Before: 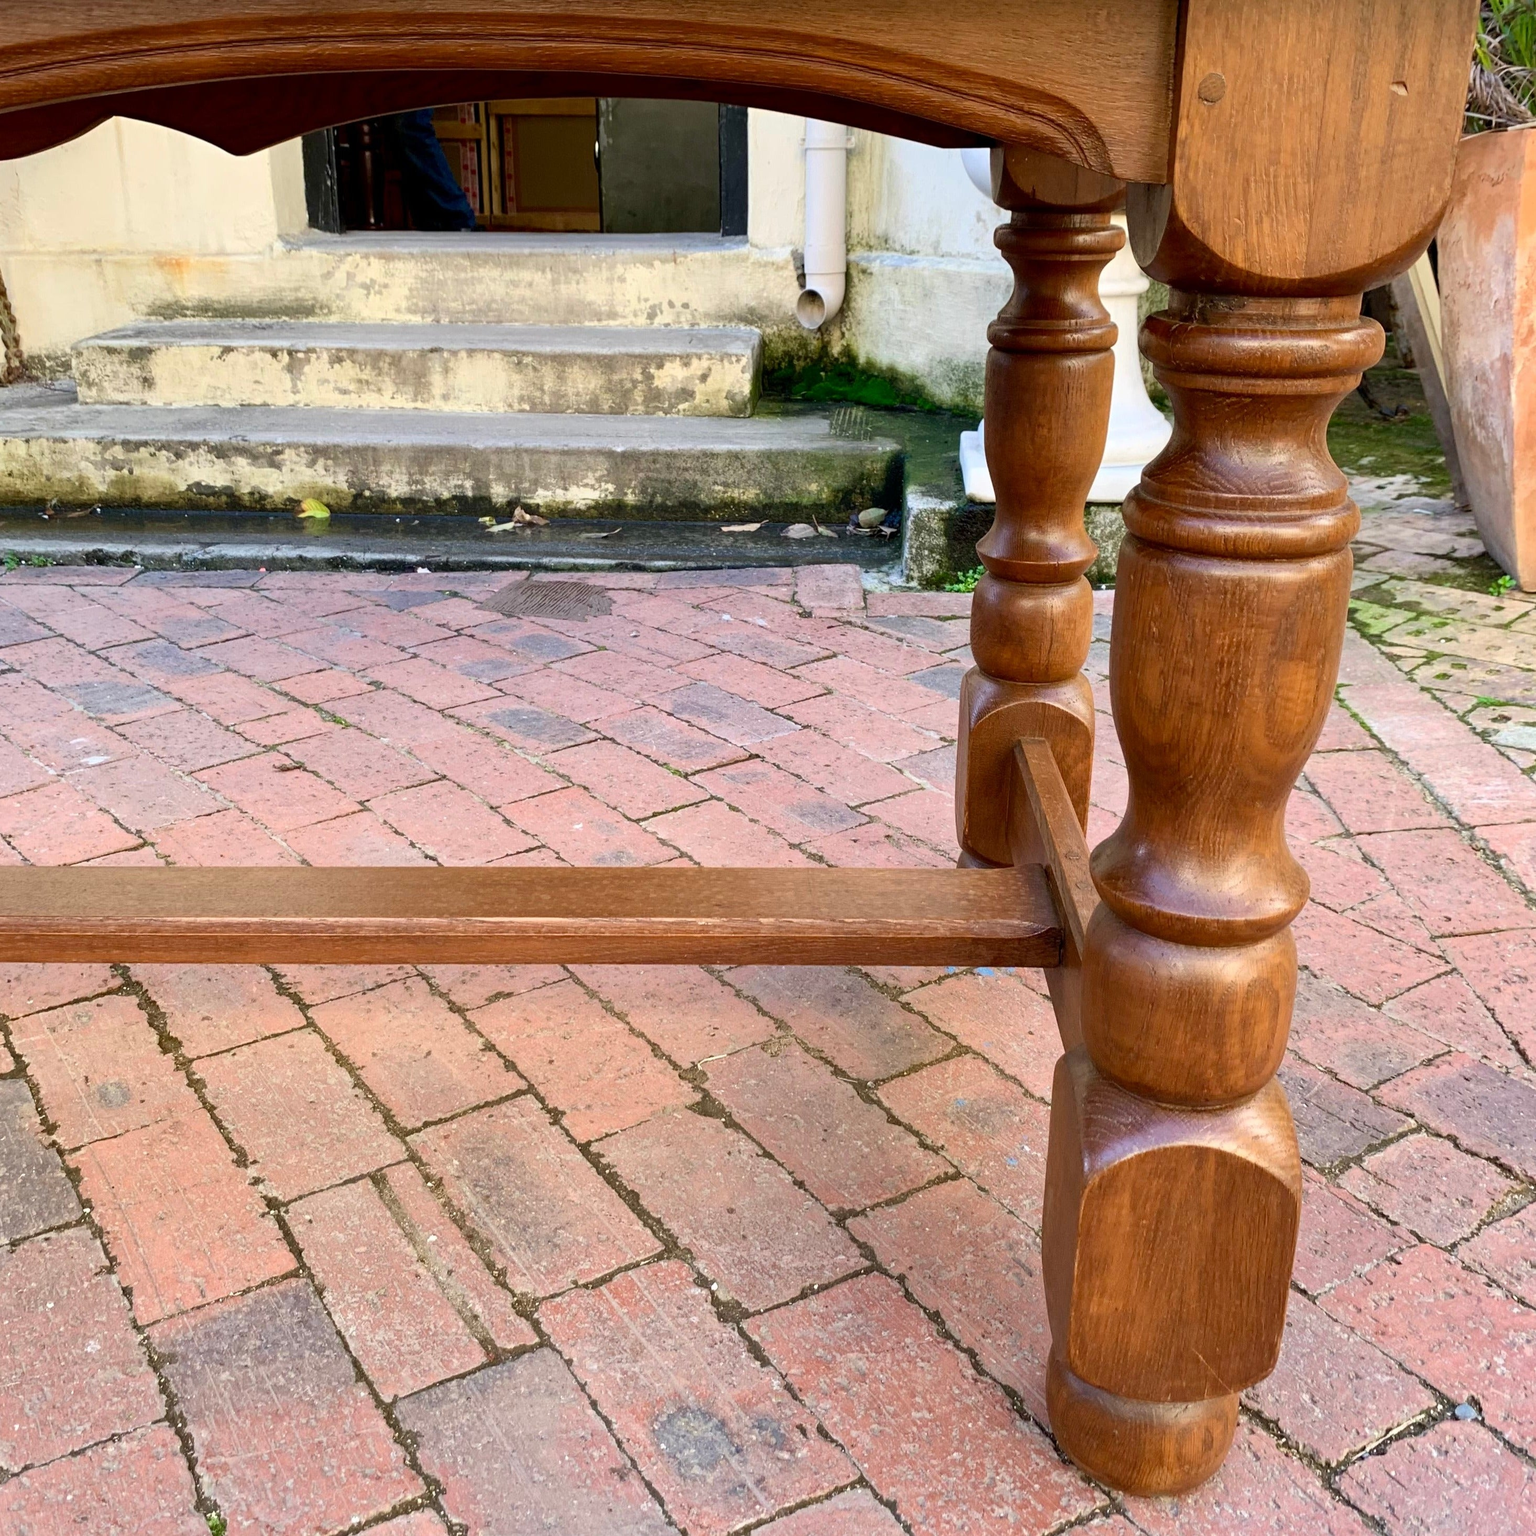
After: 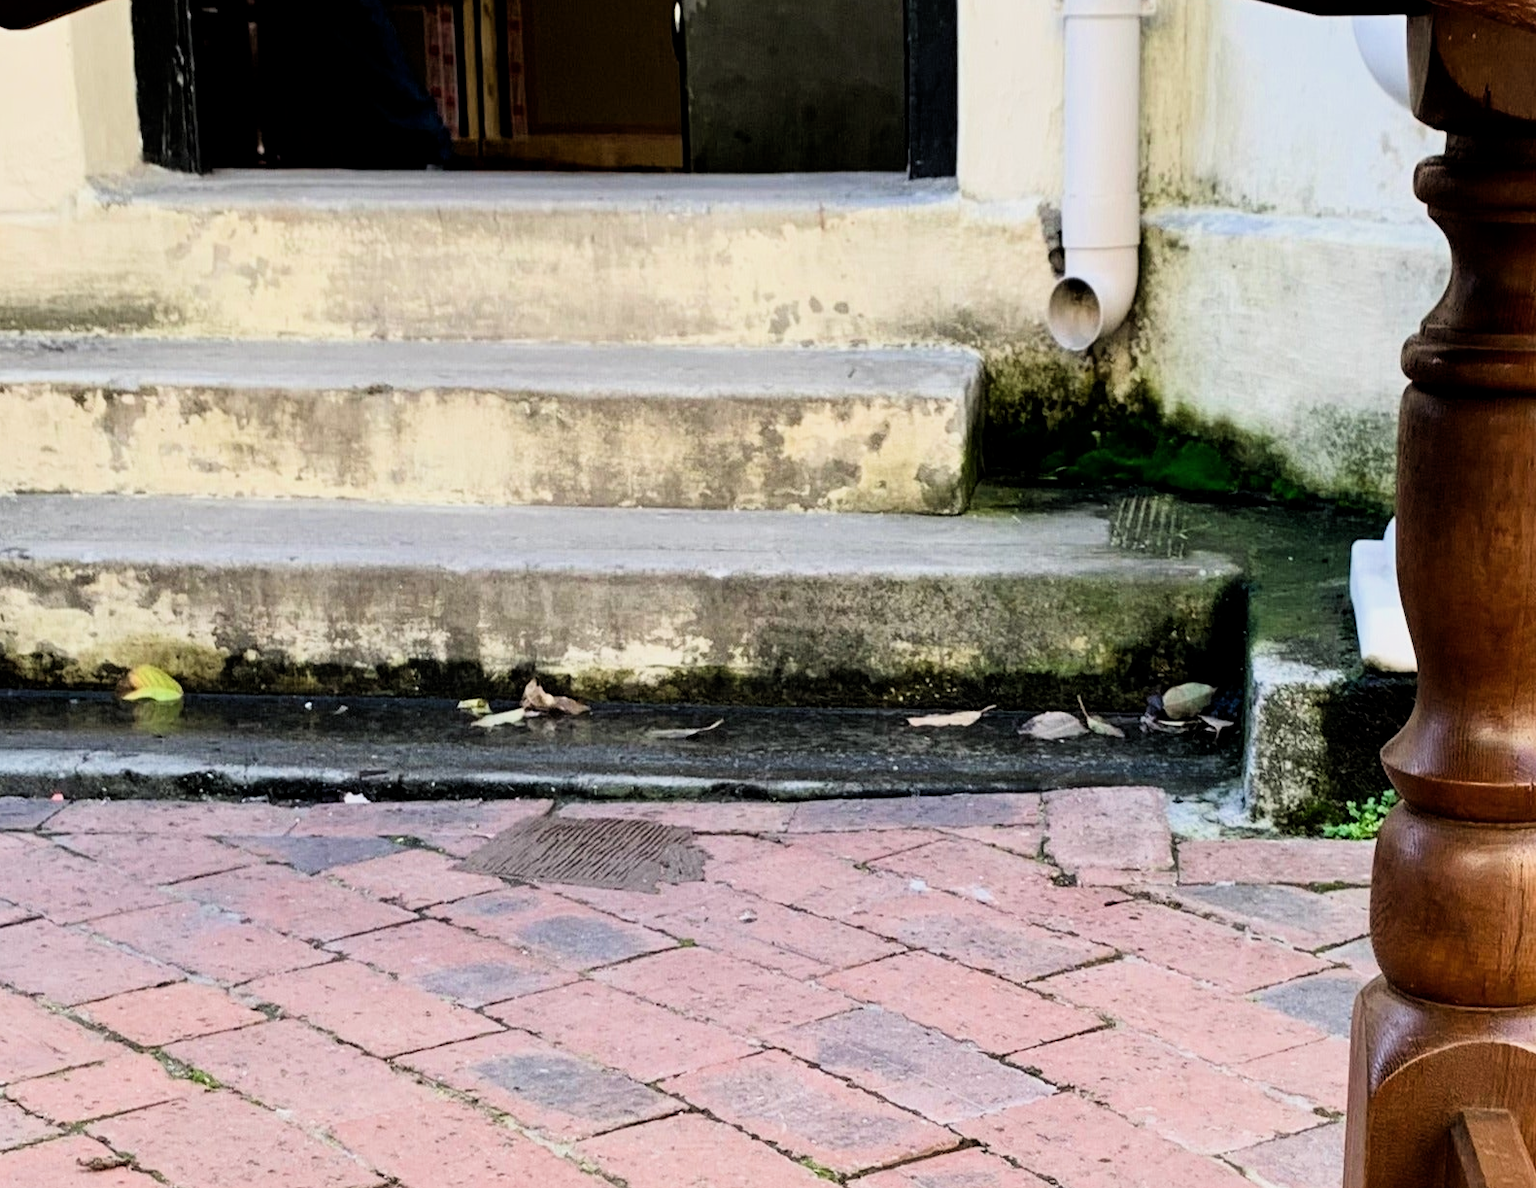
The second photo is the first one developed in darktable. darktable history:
crop: left 15.106%, top 9.132%, right 30.948%, bottom 49.154%
contrast brightness saturation: saturation -0.028
filmic rgb: middle gray luminance 10.04%, black relative exposure -8.63 EV, white relative exposure 3.34 EV, threshold 2.98 EV, target black luminance 0%, hardness 5.21, latitude 44.58%, contrast 1.308, highlights saturation mix 3.58%, shadows ↔ highlights balance 24.05%, enable highlight reconstruction true
